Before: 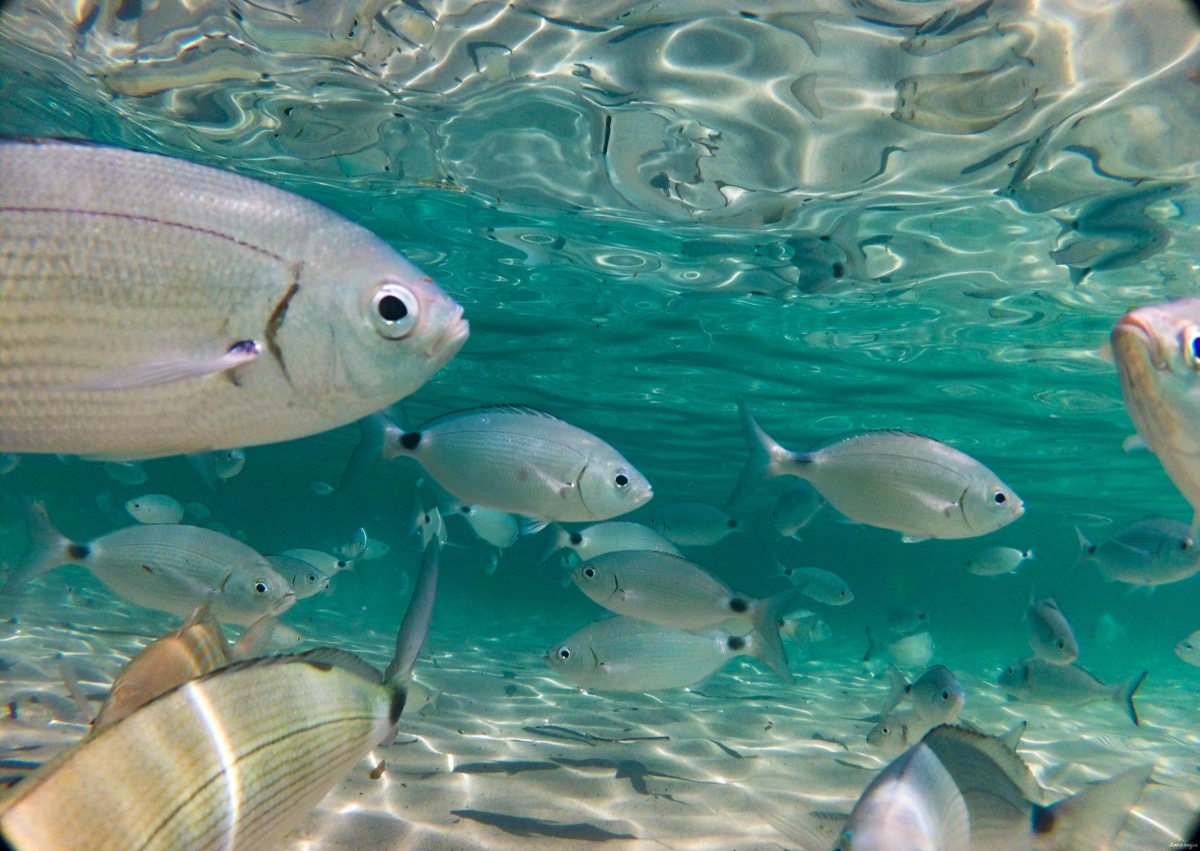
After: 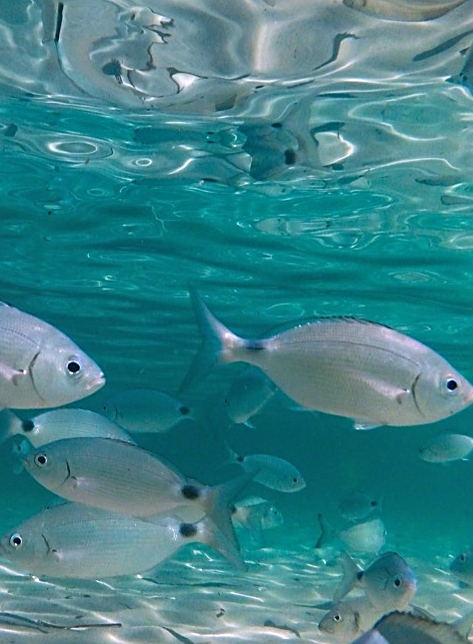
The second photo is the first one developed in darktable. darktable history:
crop: left 45.721%, top 13.393%, right 14.118%, bottom 10.01%
exposure: compensate highlight preservation false
sharpen: on, module defaults
shadows and highlights: shadows 43.06, highlights 6.94
white balance: red 1.066, blue 1.119
